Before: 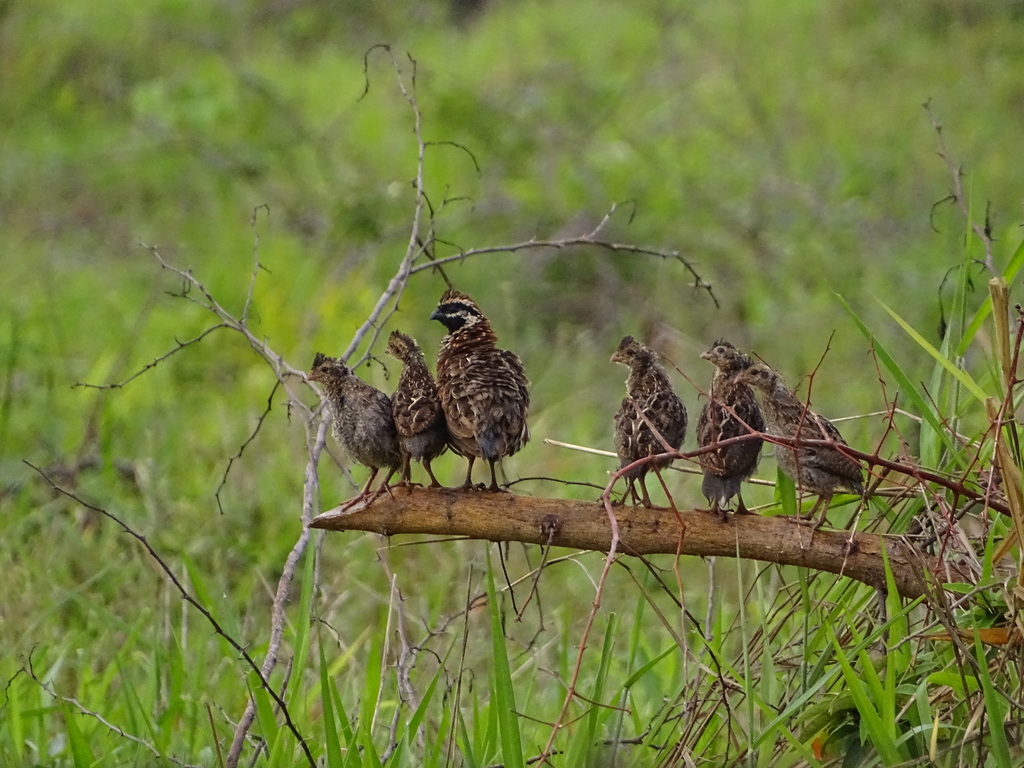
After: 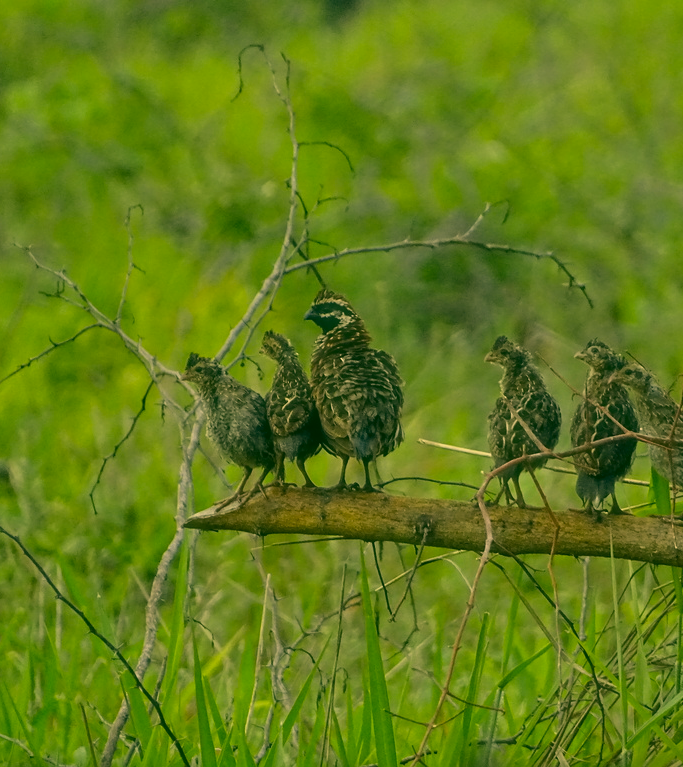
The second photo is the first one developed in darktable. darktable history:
haze removal: strength -0.101, compatibility mode true, adaptive false
exposure: exposure -0.178 EV, compensate exposure bias true, compensate highlight preservation false
color correction: highlights a* 5.69, highlights b* 33.27, shadows a* -26.36, shadows b* 3.91
crop and rotate: left 12.336%, right 20.869%
tone equalizer: on, module defaults
